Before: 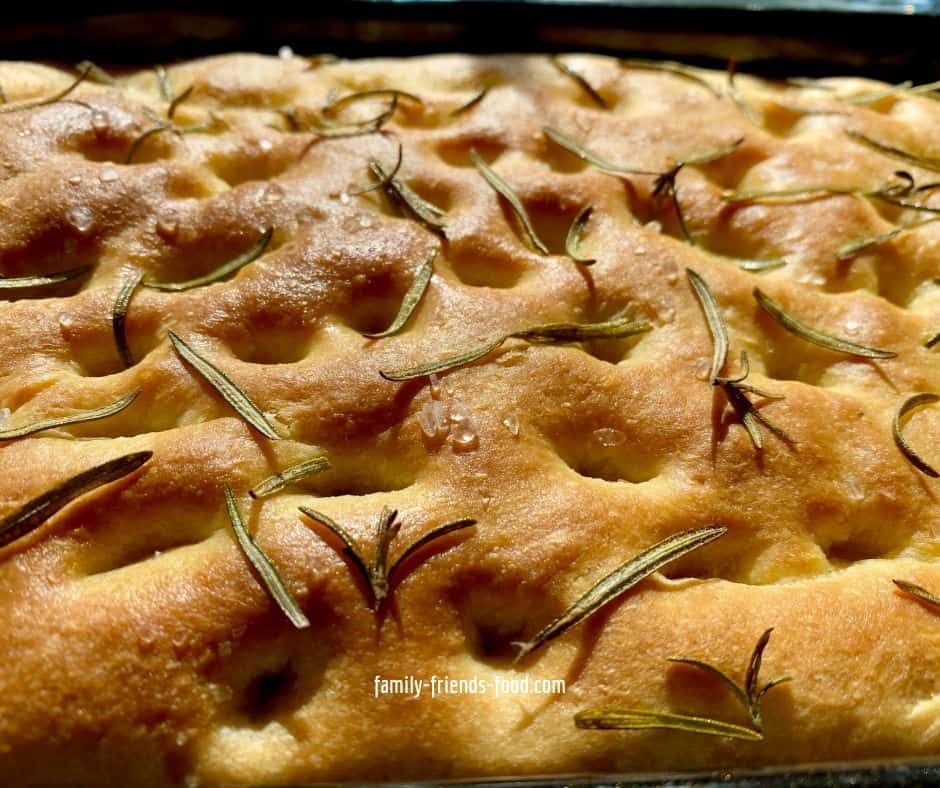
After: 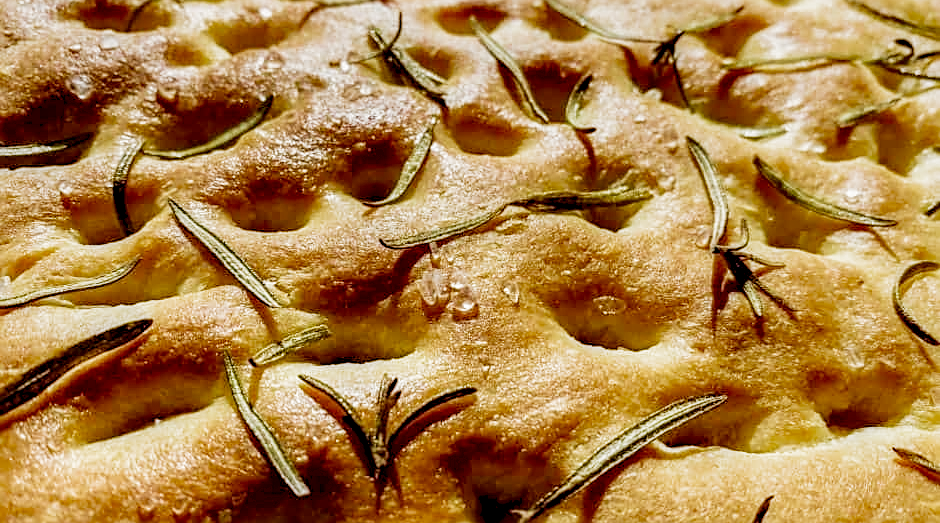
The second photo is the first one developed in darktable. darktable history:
crop: top 16.78%, bottom 16.753%
velvia: strength 44.36%
local contrast: detail 161%
filmic rgb: black relative exposure -7.98 EV, white relative exposure 3.96 EV, hardness 4.12, contrast 0.984, add noise in highlights 0.001, preserve chrominance no, color science v3 (2019), use custom middle-gray values true, iterations of high-quality reconstruction 0, contrast in highlights soft
haze removal: compatibility mode true, adaptive false
shadows and highlights: shadows 25.13, white point adjustment -2.84, highlights -29.69
sharpen: on, module defaults
exposure: black level correction 0, exposure 0.691 EV, compensate exposure bias true, compensate highlight preservation false
